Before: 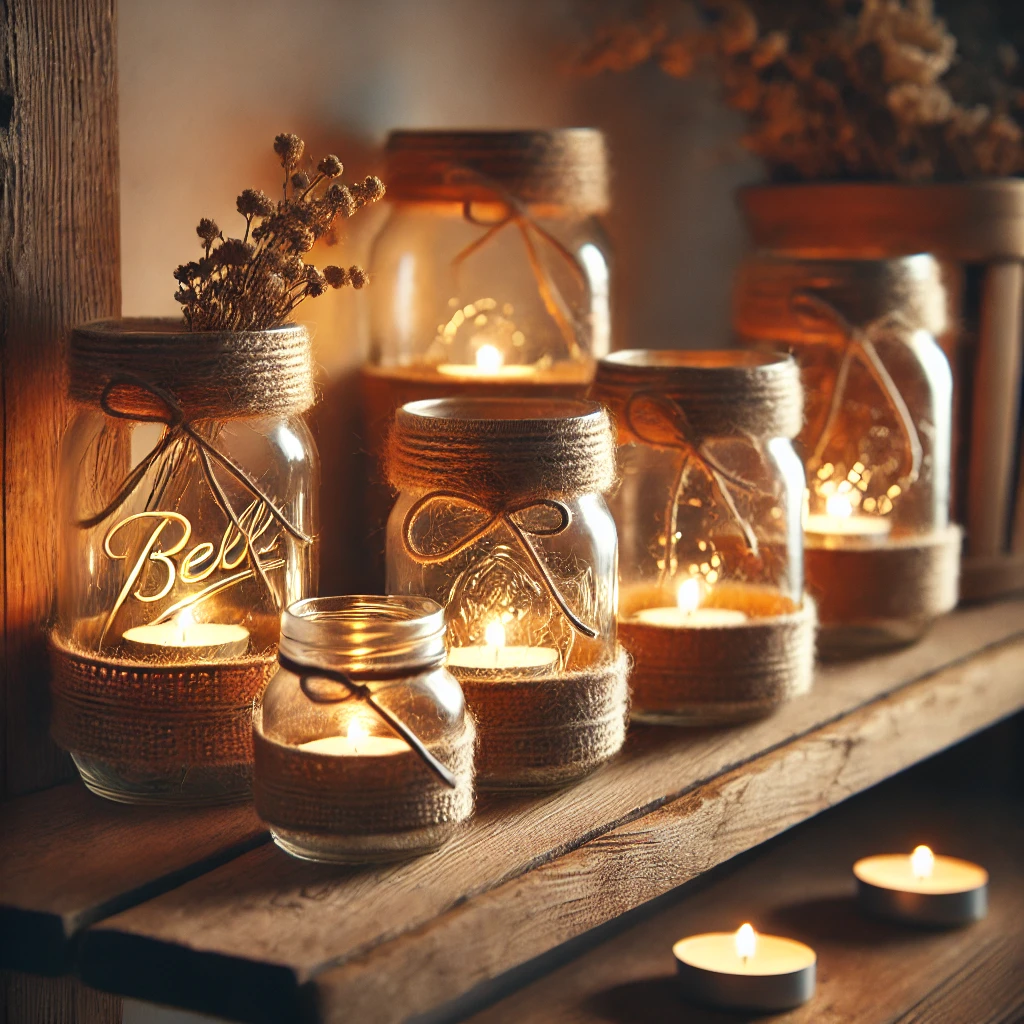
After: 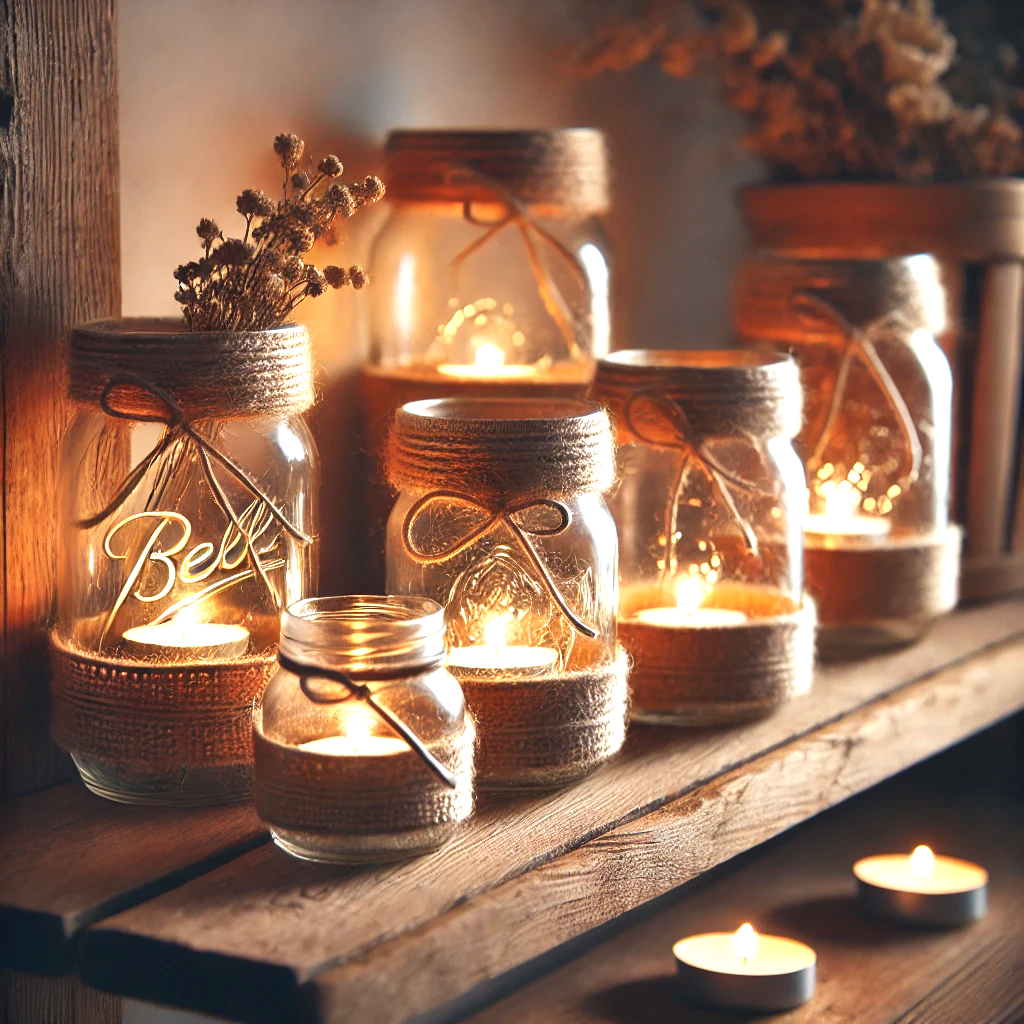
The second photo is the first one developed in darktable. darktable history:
exposure: exposure 0.515 EV, compensate highlight preservation false
color calibration: illuminant as shot in camera, x 0.358, y 0.373, temperature 4628.91 K
